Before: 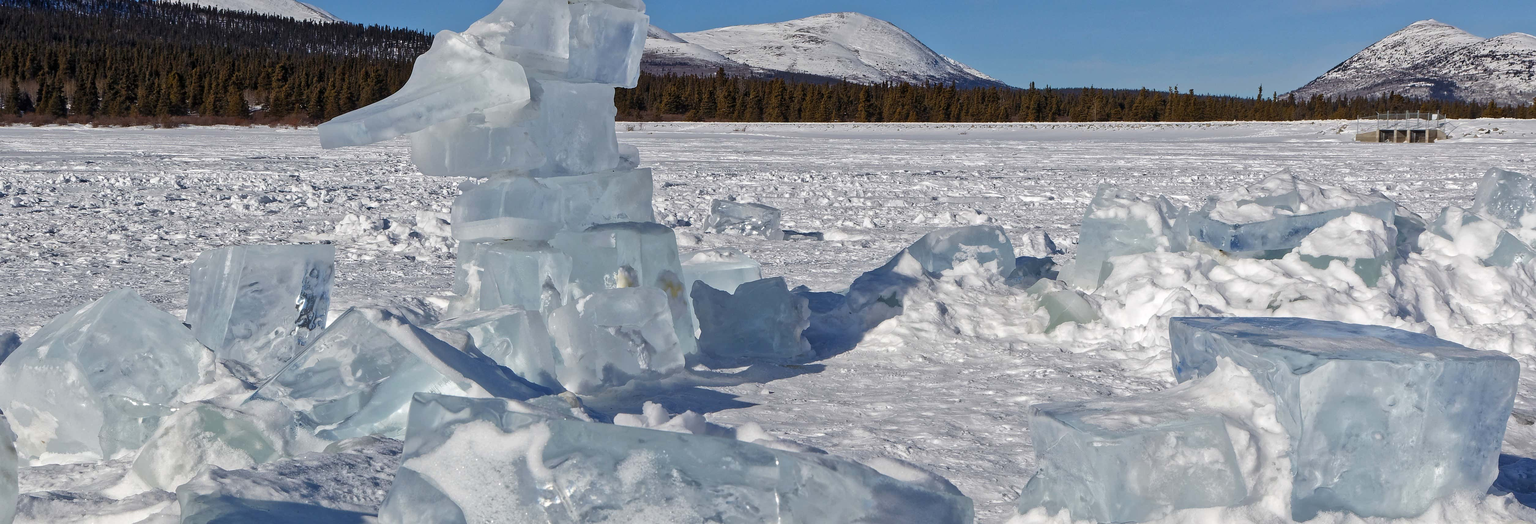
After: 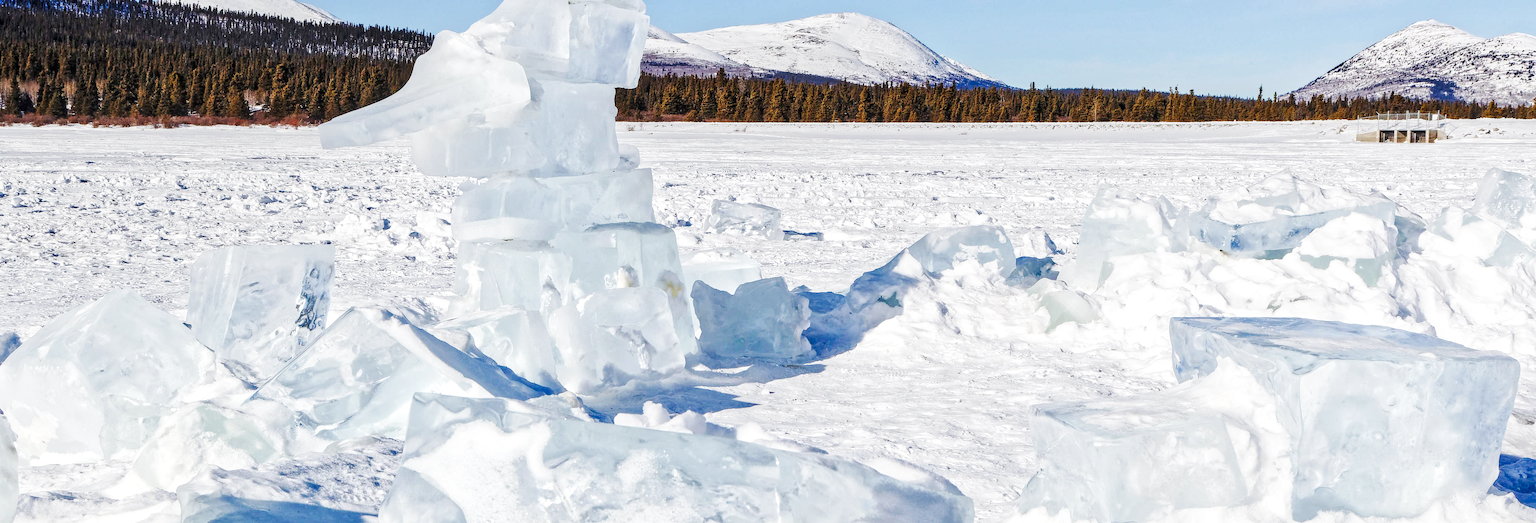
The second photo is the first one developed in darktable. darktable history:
base curve: curves: ch0 [(0, 0) (0.028, 0.03) (0.121, 0.232) (0.46, 0.748) (0.859, 0.968) (1, 1)], preserve colors none
local contrast: detail 130%
tone curve: curves: ch0 [(0, 0) (0.003, 0.003) (0.011, 0.014) (0.025, 0.033) (0.044, 0.06) (0.069, 0.096) (0.1, 0.132) (0.136, 0.174) (0.177, 0.226) (0.224, 0.282) (0.277, 0.352) (0.335, 0.435) (0.399, 0.524) (0.468, 0.615) (0.543, 0.695) (0.623, 0.771) (0.709, 0.835) (0.801, 0.894) (0.898, 0.944) (1, 1)], preserve colors none
